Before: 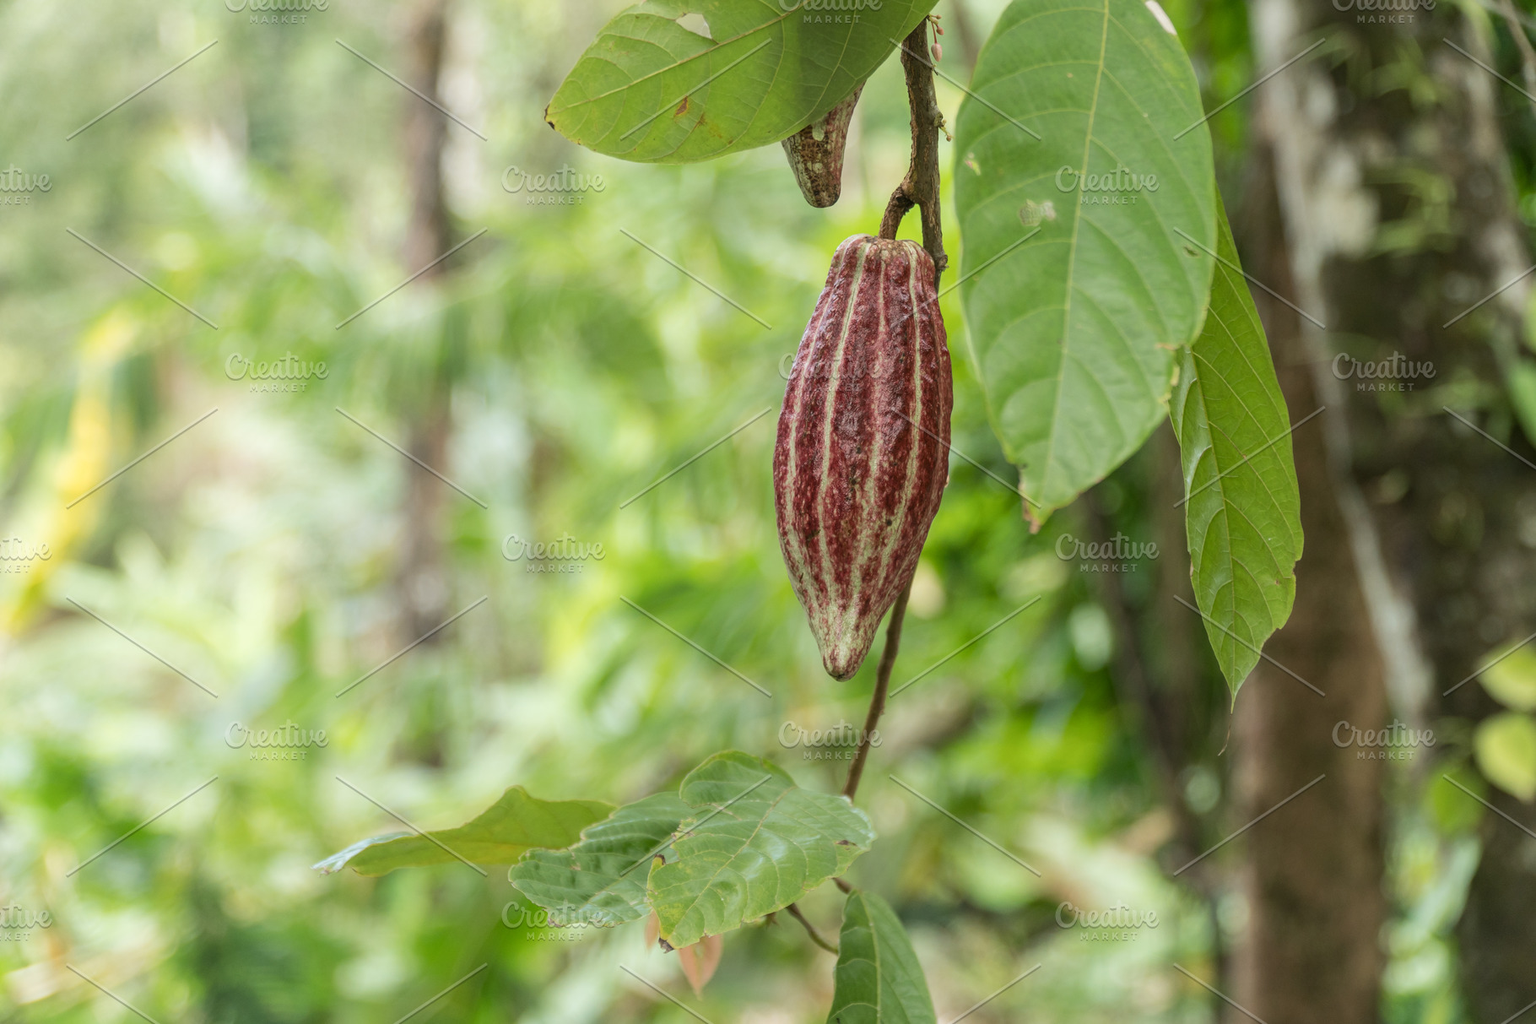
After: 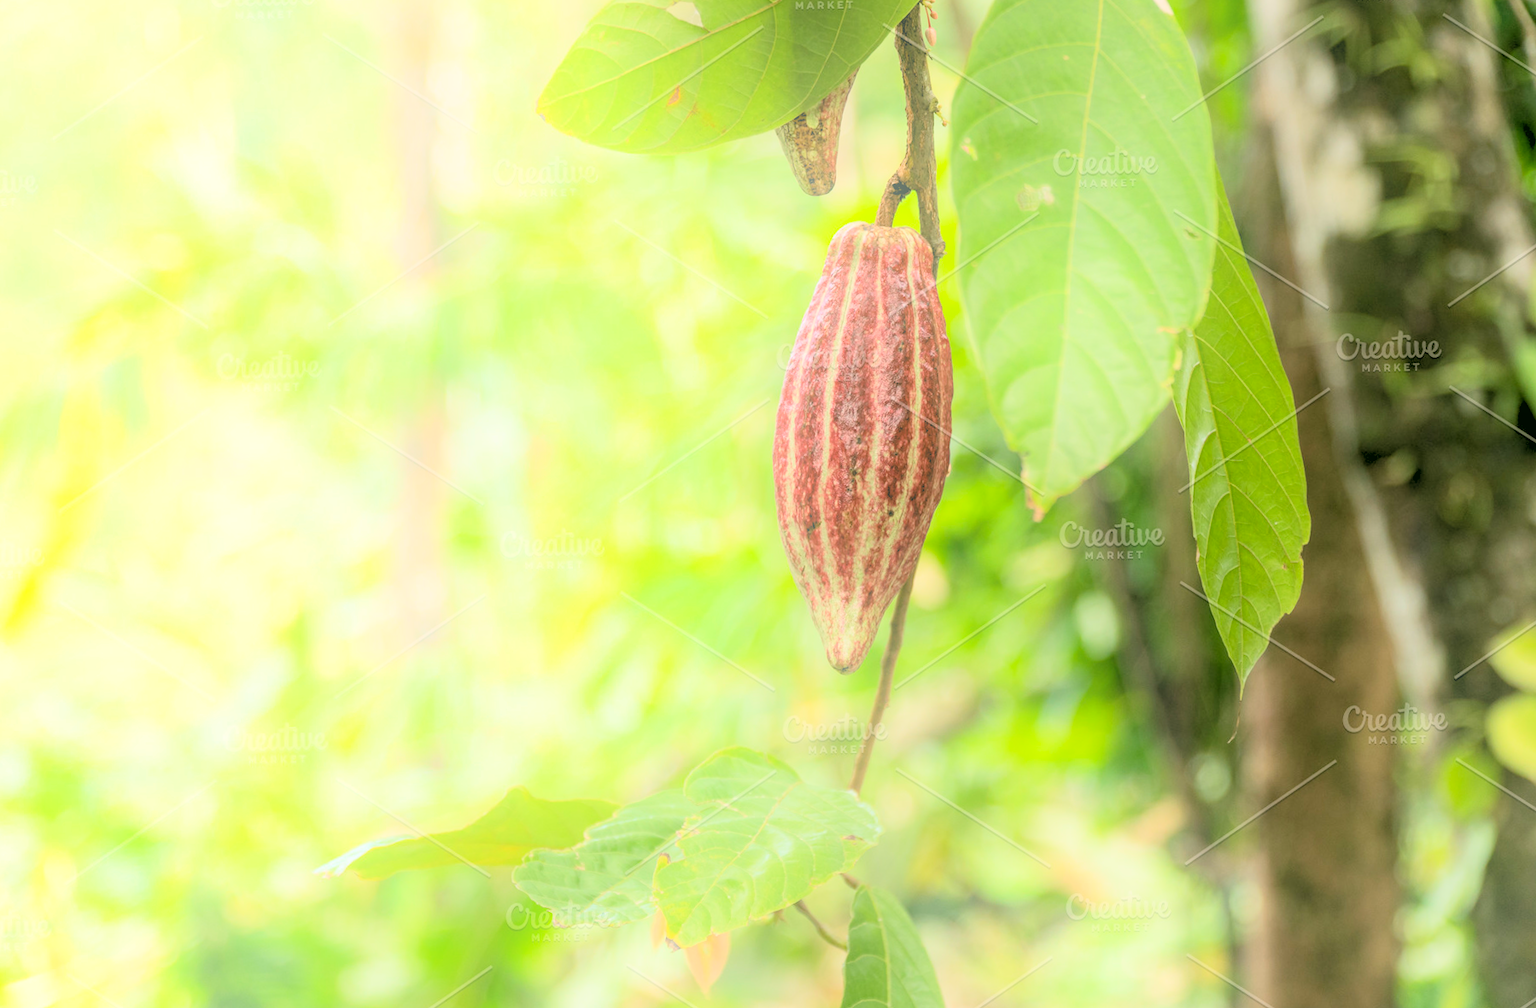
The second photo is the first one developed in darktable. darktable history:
color correction: highlights a* 4.02, highlights b* 4.98, shadows a* -7.55, shadows b* 4.98
contrast brightness saturation: contrast 0.2, brightness 0.16, saturation 0.22
rgb levels: preserve colors sum RGB, levels [[0.038, 0.433, 0.934], [0, 0.5, 1], [0, 0.5, 1]]
rotate and perspective: rotation -1°, crop left 0.011, crop right 0.989, crop top 0.025, crop bottom 0.975
bloom: on, module defaults
